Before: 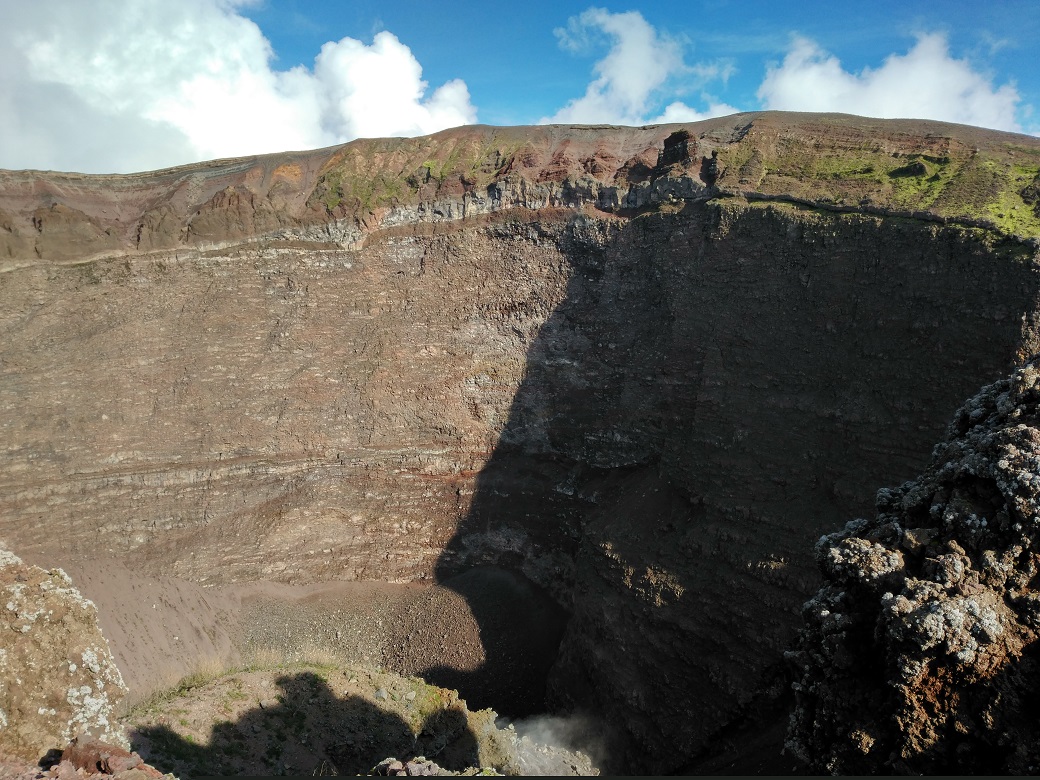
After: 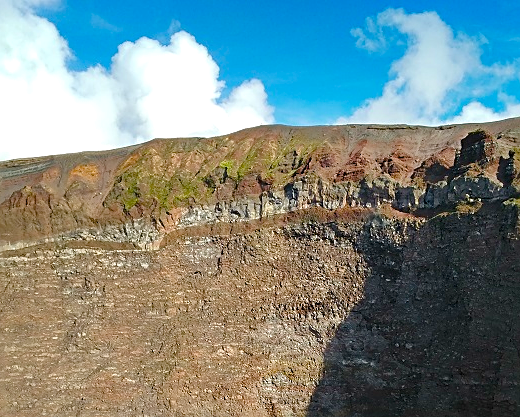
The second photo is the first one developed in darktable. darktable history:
color balance rgb: perceptual saturation grading › global saturation 45%, perceptual saturation grading › highlights -25%, perceptual saturation grading › shadows 50%, perceptual brilliance grading › global brilliance 3%, global vibrance 3%
crop: left 19.556%, right 30.401%, bottom 46.458%
sharpen: on, module defaults
